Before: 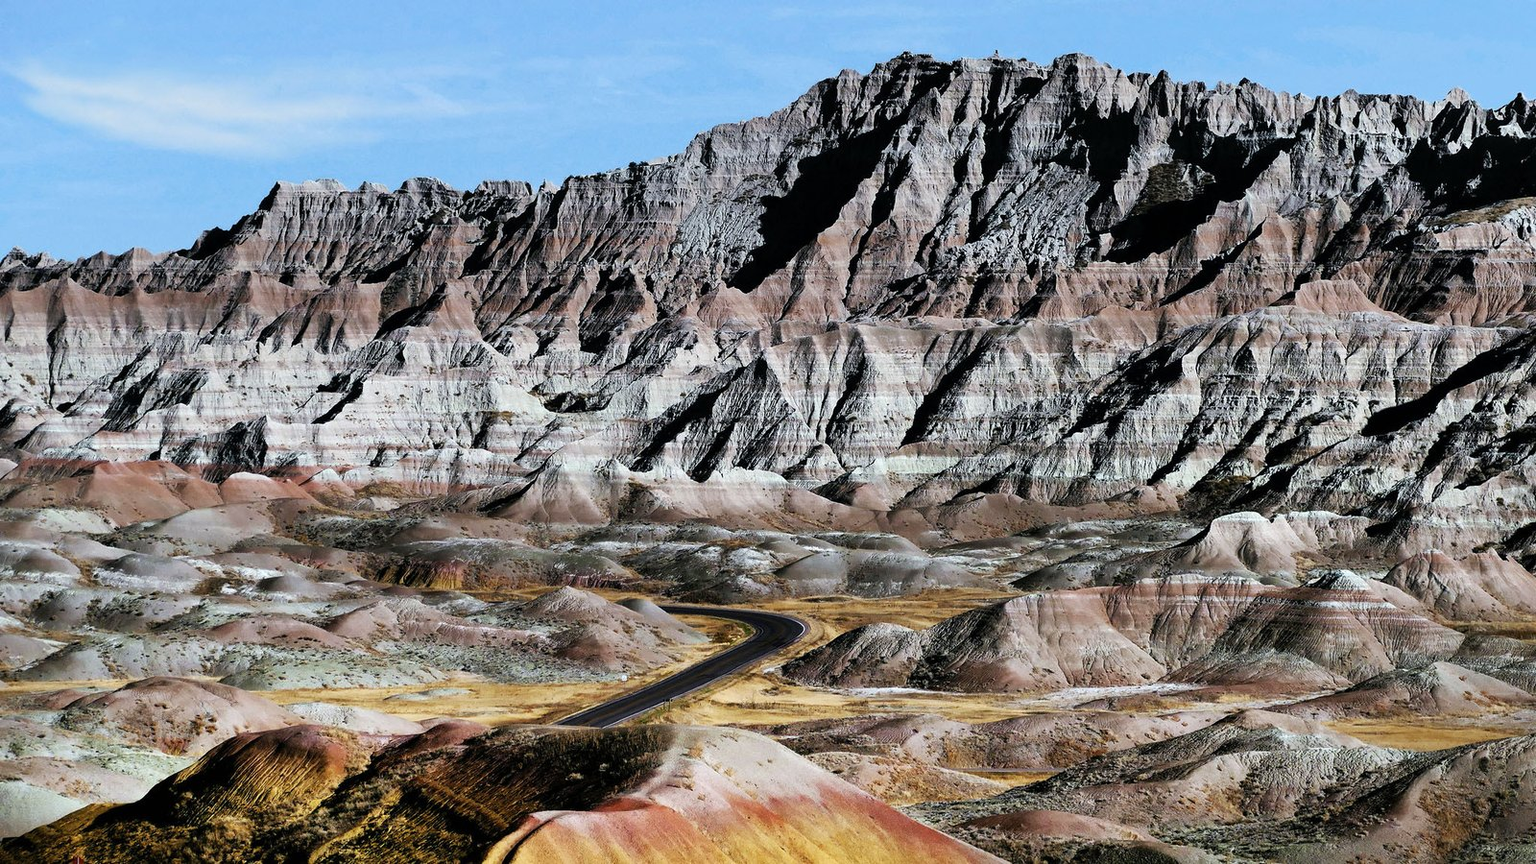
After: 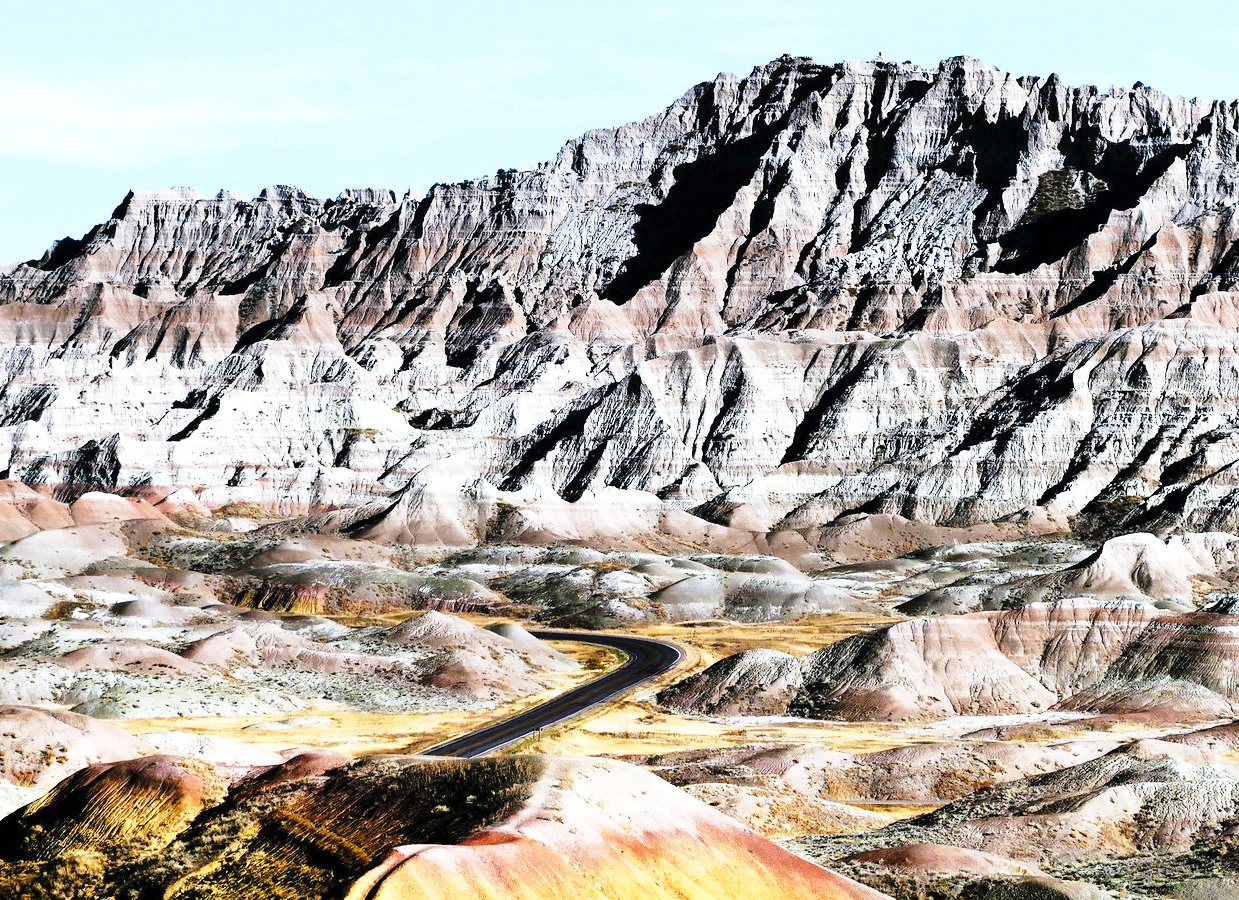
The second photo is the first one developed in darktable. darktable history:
exposure: exposure 0.507 EV, compensate highlight preservation false
crop: left 9.88%, right 12.664%
color zones: curves: ch0 [(0.068, 0.464) (0.25, 0.5) (0.48, 0.508) (0.75, 0.536) (0.886, 0.476) (0.967, 0.456)]; ch1 [(0.066, 0.456) (0.25, 0.5) (0.616, 0.508) (0.746, 0.56) (0.934, 0.444)]
base curve: curves: ch0 [(0, 0) (0.028, 0.03) (0.121, 0.232) (0.46, 0.748) (0.859, 0.968) (1, 1)], preserve colors none
